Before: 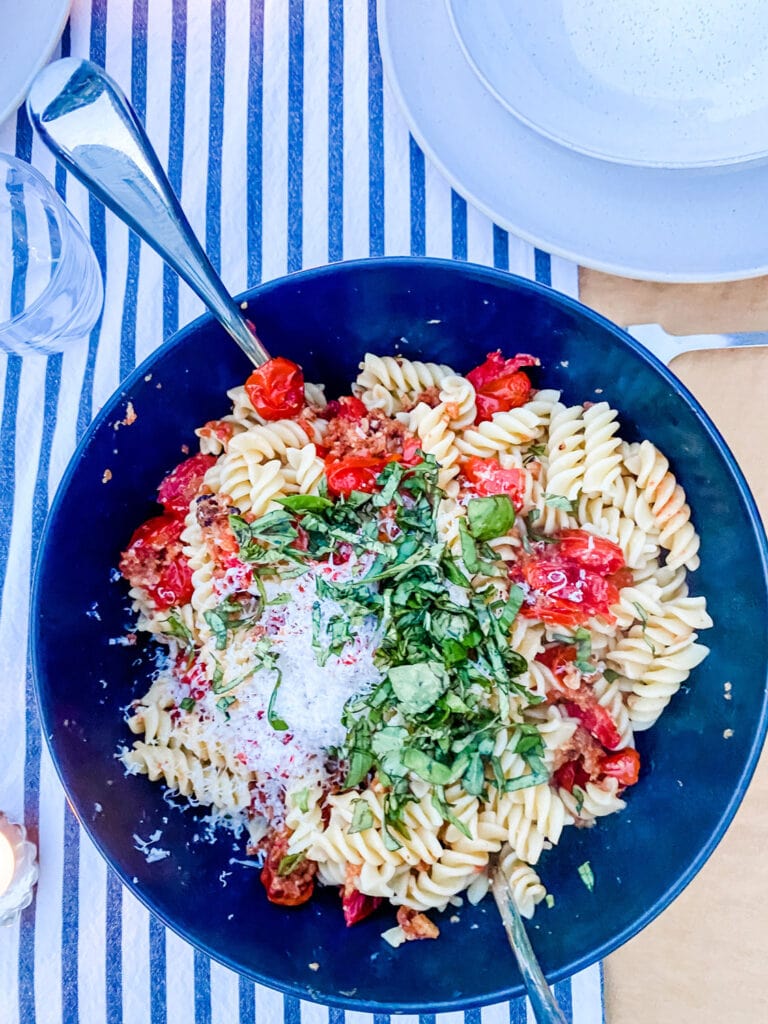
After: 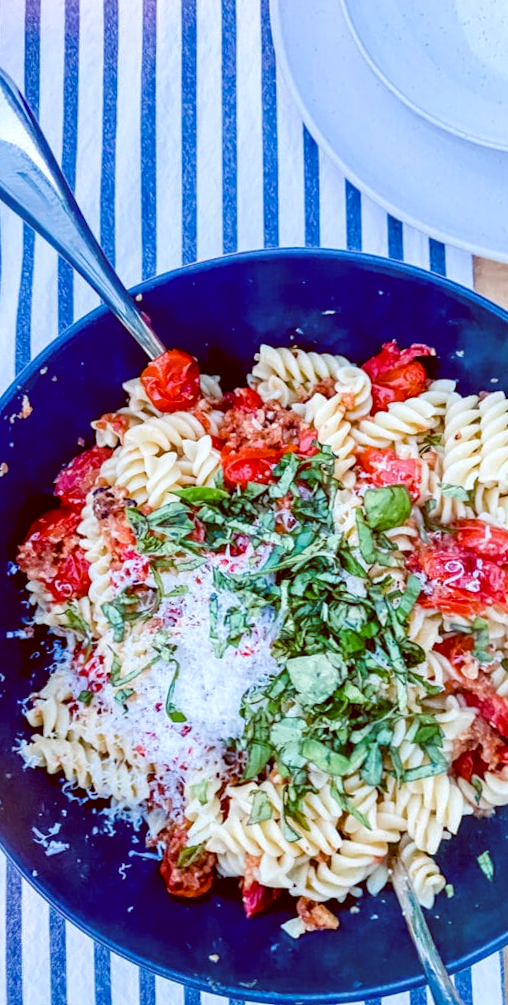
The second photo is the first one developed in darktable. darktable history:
crop and rotate: left 13.342%, right 19.991%
color balance: lift [1, 1.015, 1.004, 0.985], gamma [1, 0.958, 0.971, 1.042], gain [1, 0.956, 0.977, 1.044]
local contrast: highlights 100%, shadows 100%, detail 120%, midtone range 0.2
rotate and perspective: rotation -0.45°, automatic cropping original format, crop left 0.008, crop right 0.992, crop top 0.012, crop bottom 0.988
